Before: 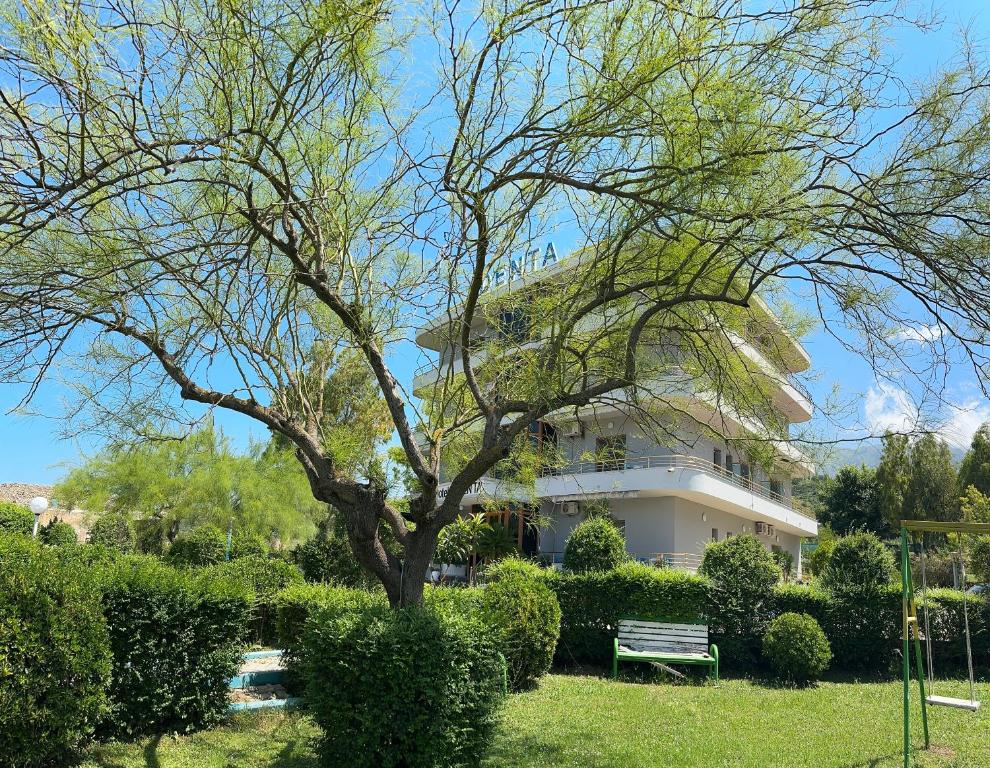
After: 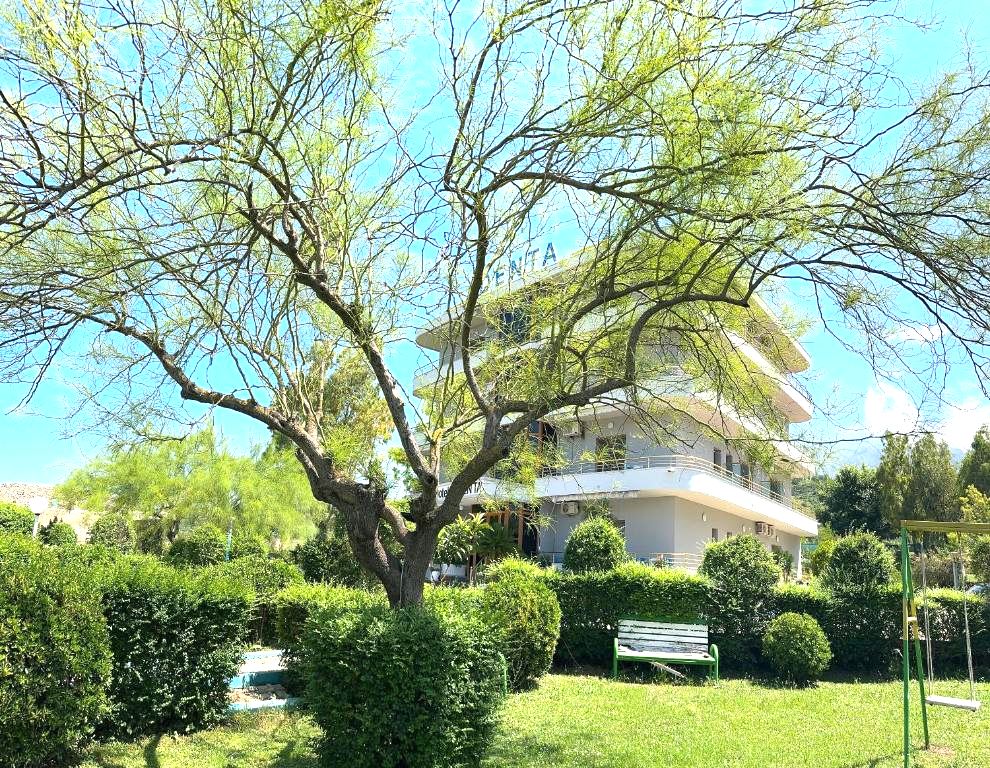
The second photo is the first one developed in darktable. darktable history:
exposure: exposure 0.948 EV, compensate highlight preservation false
